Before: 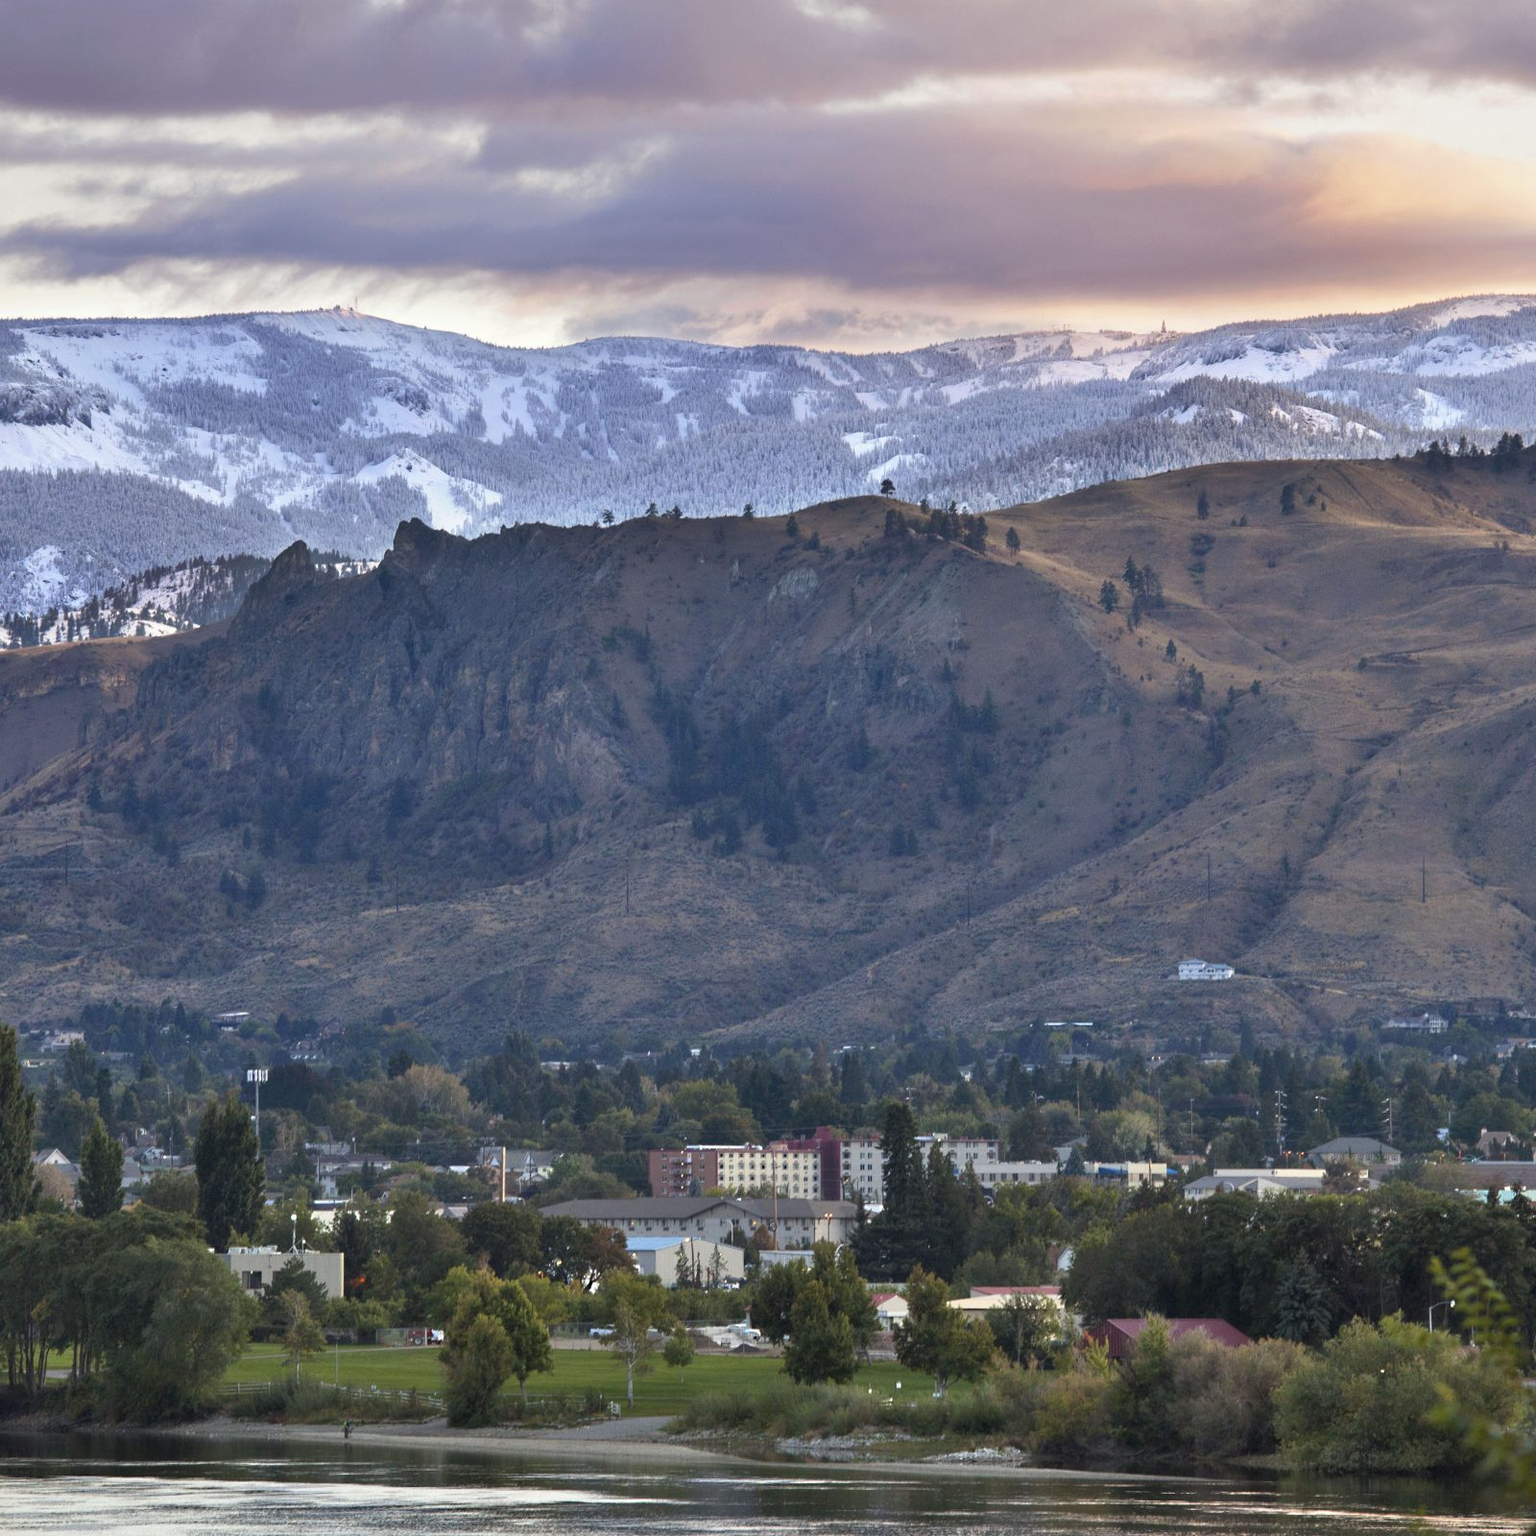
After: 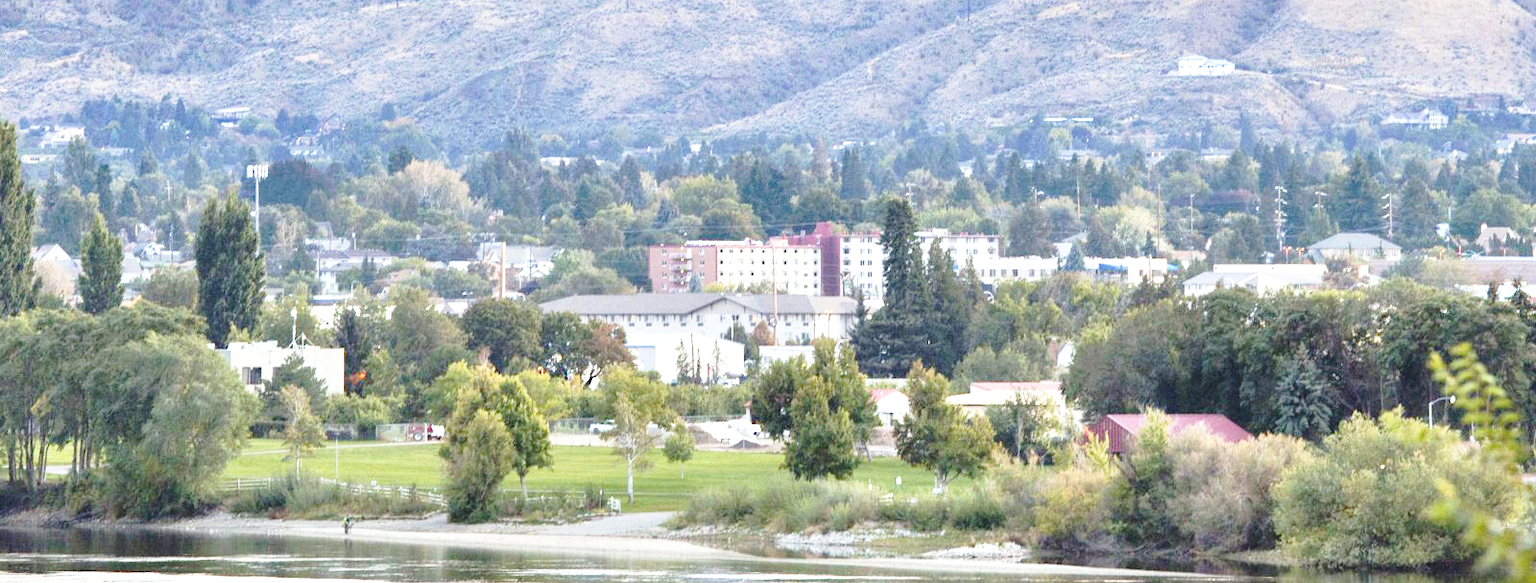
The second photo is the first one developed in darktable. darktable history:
crop and rotate: top 58.894%, bottom 3.106%
exposure: black level correction 0, exposure 1.502 EV, compensate exposure bias true, compensate highlight preservation false
base curve: curves: ch0 [(0, 0) (0.032, 0.037) (0.105, 0.228) (0.435, 0.76) (0.856, 0.983) (1, 1)], preserve colors none
